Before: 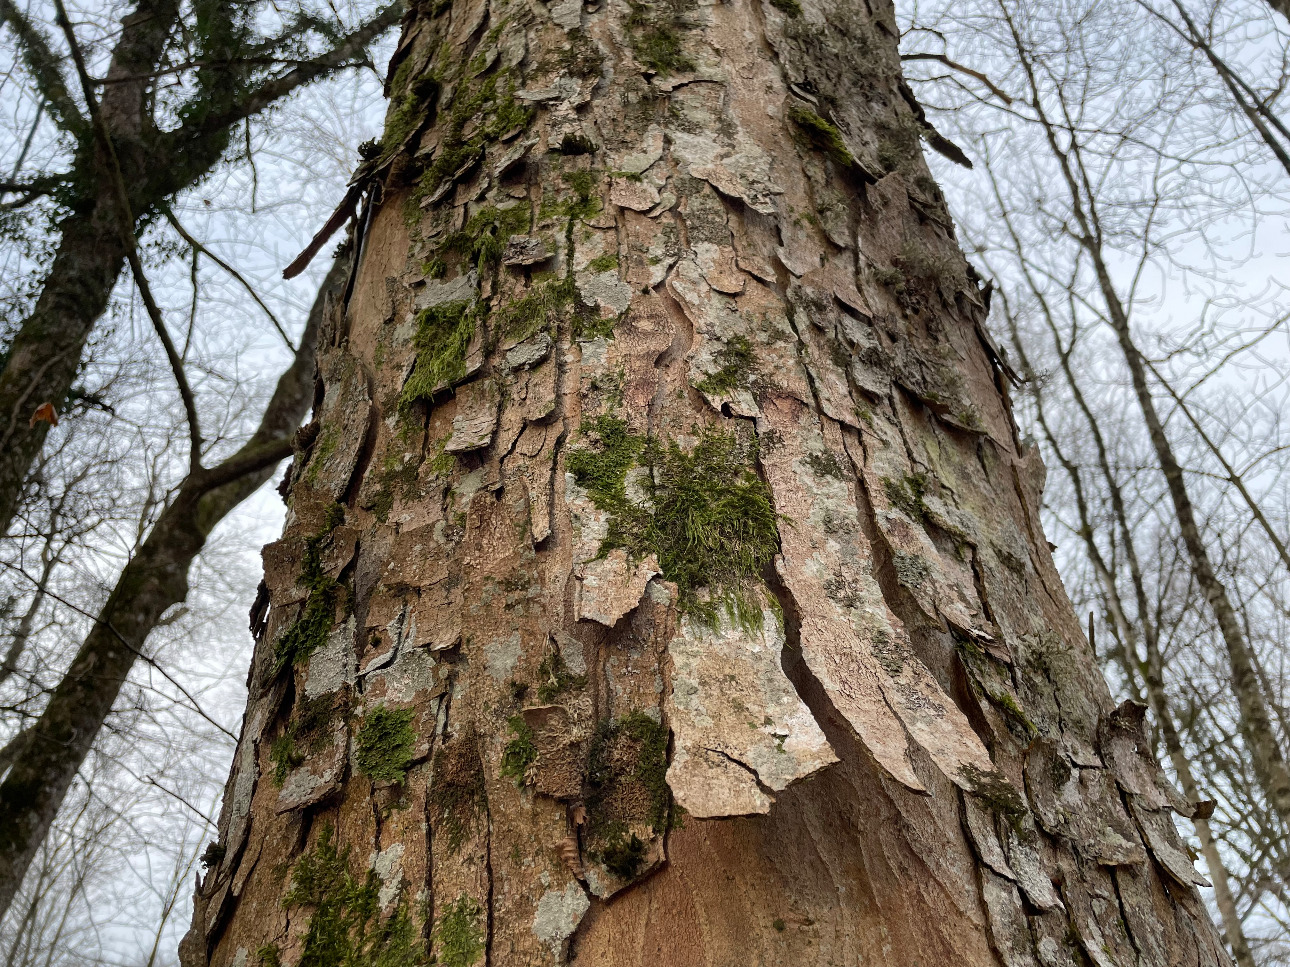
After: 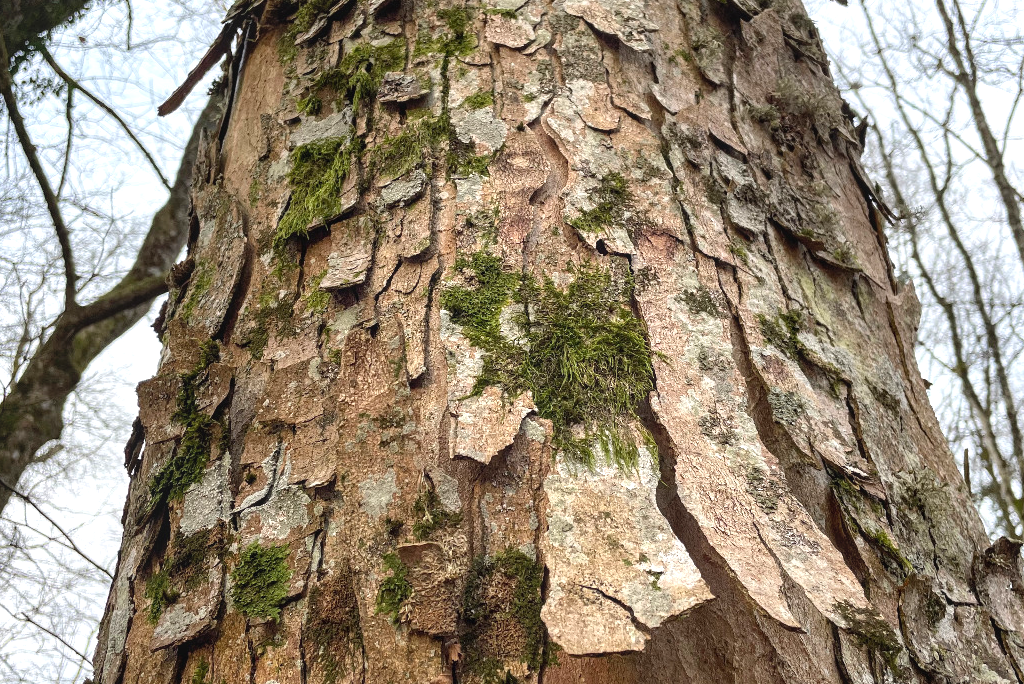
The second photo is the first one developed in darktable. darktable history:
crop: left 9.712%, top 16.928%, right 10.845%, bottom 12.332%
exposure: black level correction 0, exposure 0.7 EV, compensate exposure bias true, compensate highlight preservation false
local contrast: detail 110%
